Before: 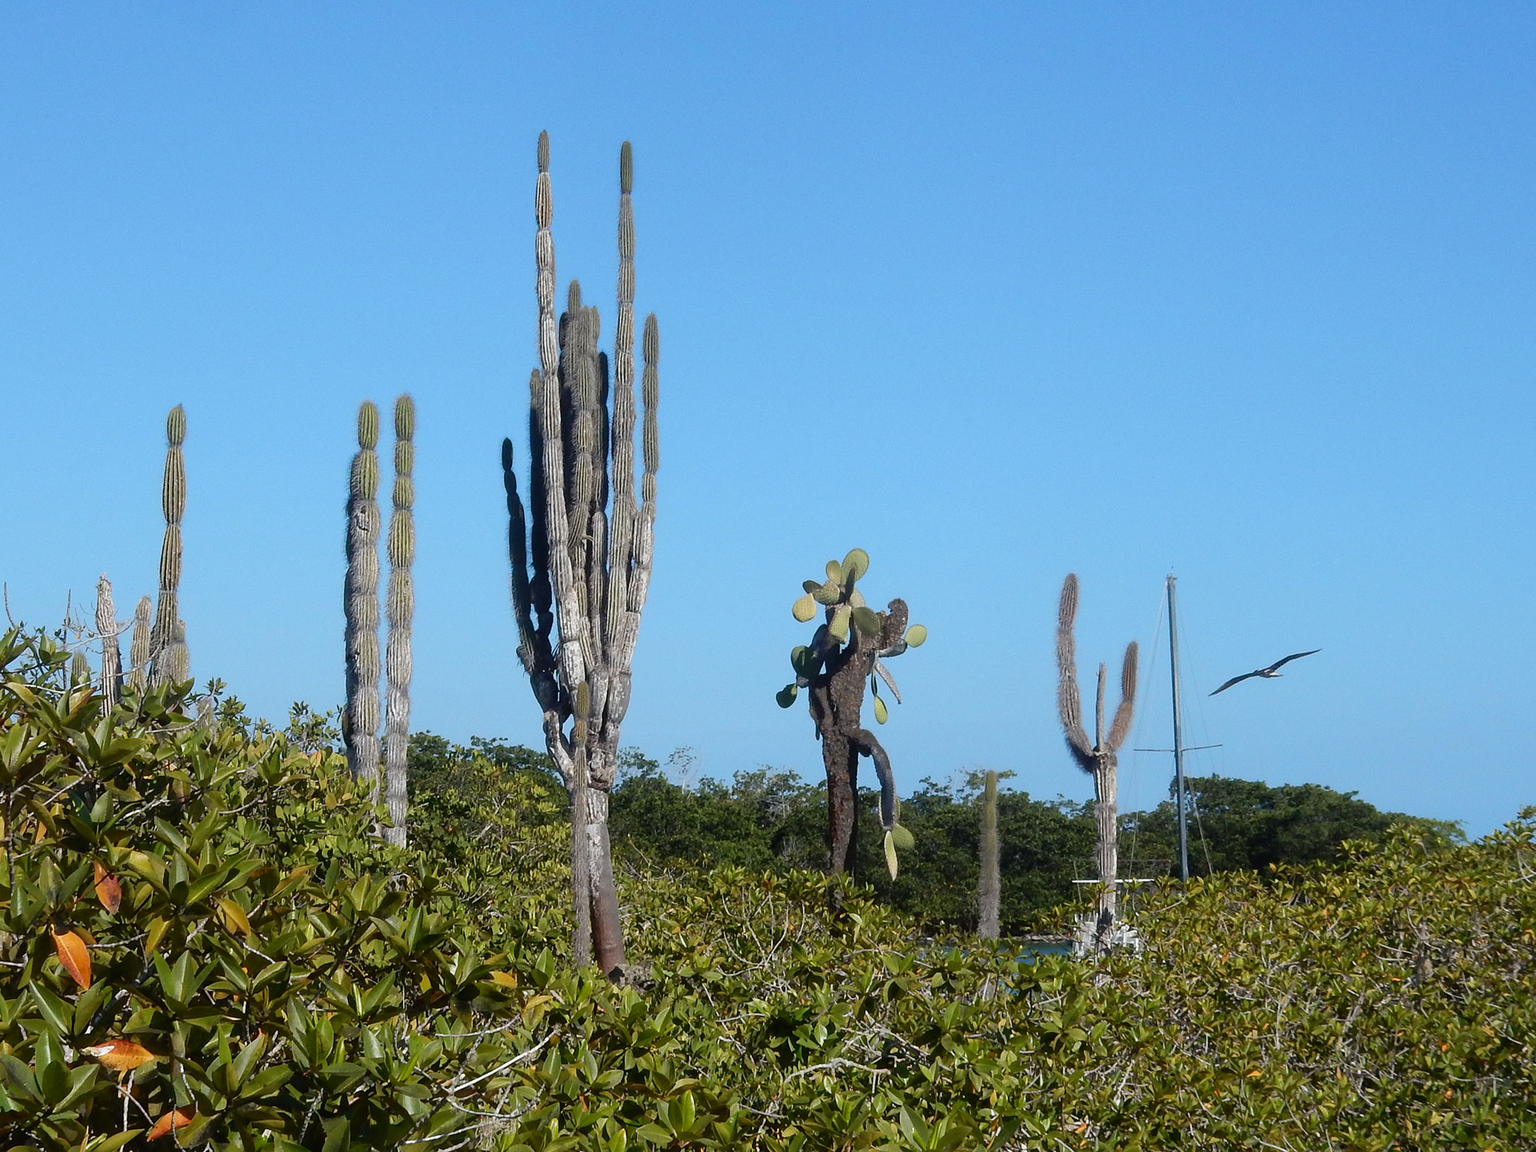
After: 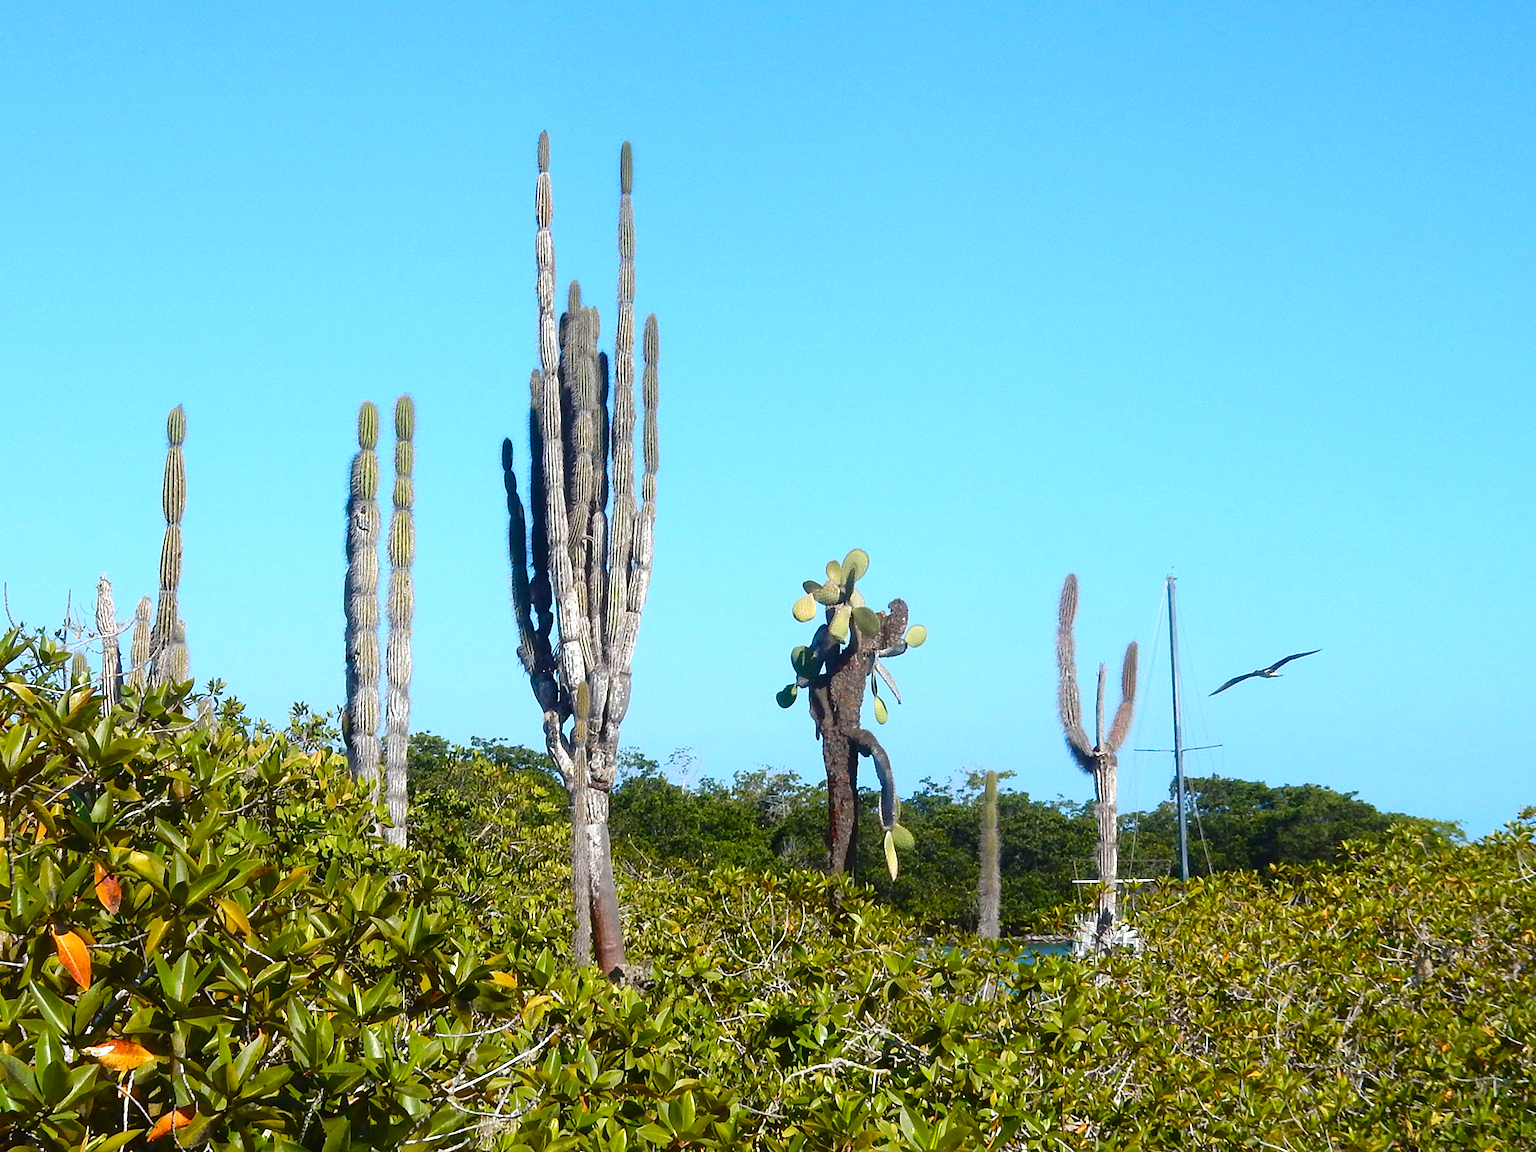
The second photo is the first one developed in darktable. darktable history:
color balance rgb: perceptual saturation grading › global saturation 35%, perceptual saturation grading › highlights -25%, perceptual saturation grading › shadows 25%, global vibrance 10%
exposure: black level correction 0, exposure 0.7 EV, compensate exposure bias true, compensate highlight preservation false
